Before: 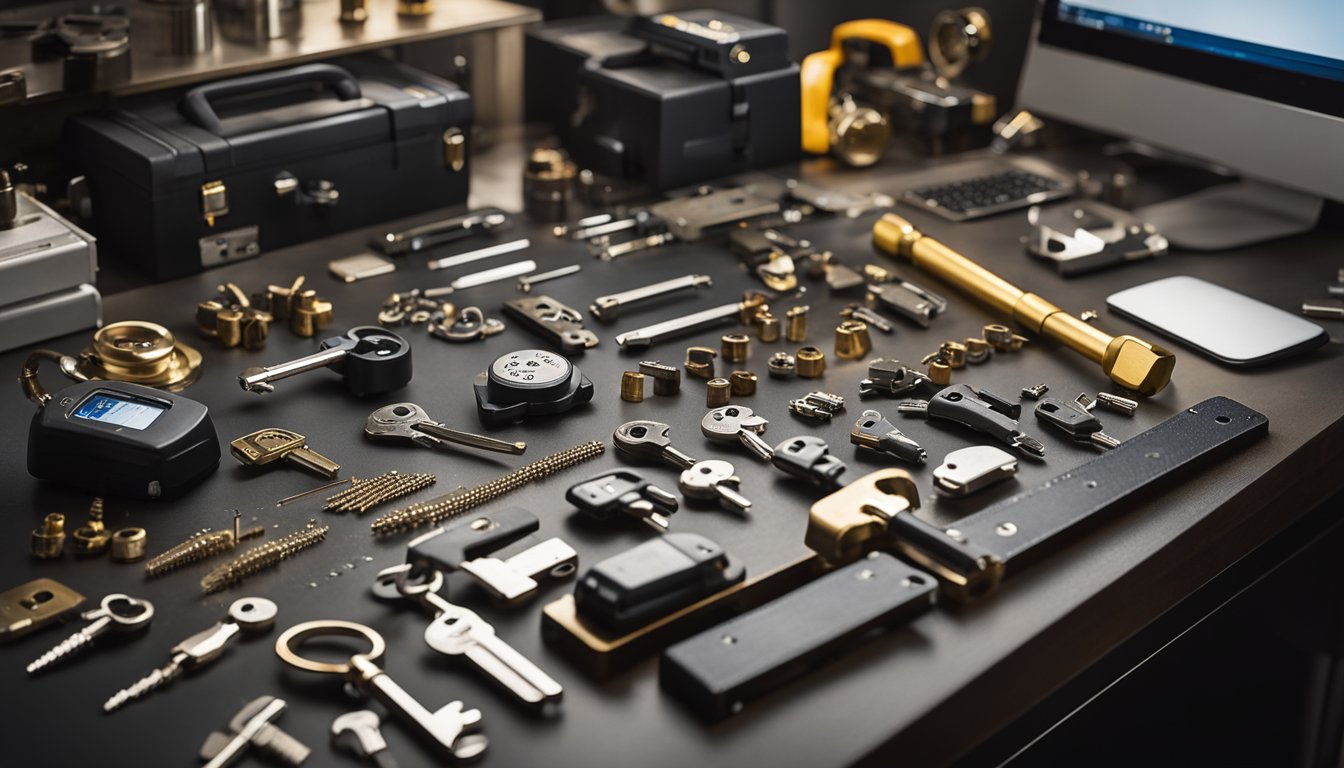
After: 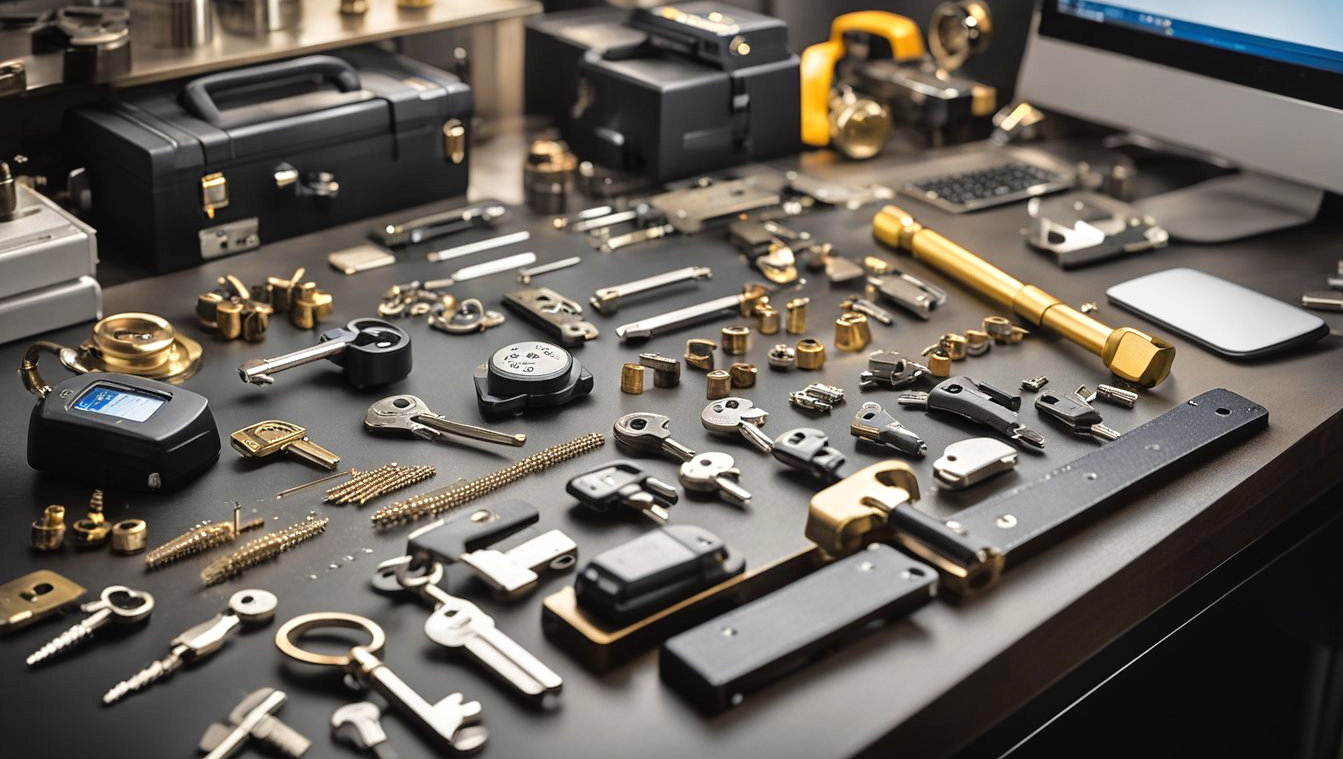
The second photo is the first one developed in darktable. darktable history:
crop: top 1.049%, right 0.001%
tone equalizer: -7 EV 0.15 EV, -6 EV 0.6 EV, -5 EV 1.15 EV, -4 EV 1.33 EV, -3 EV 1.15 EV, -2 EV 0.6 EV, -1 EV 0.15 EV, mask exposure compensation -0.5 EV
